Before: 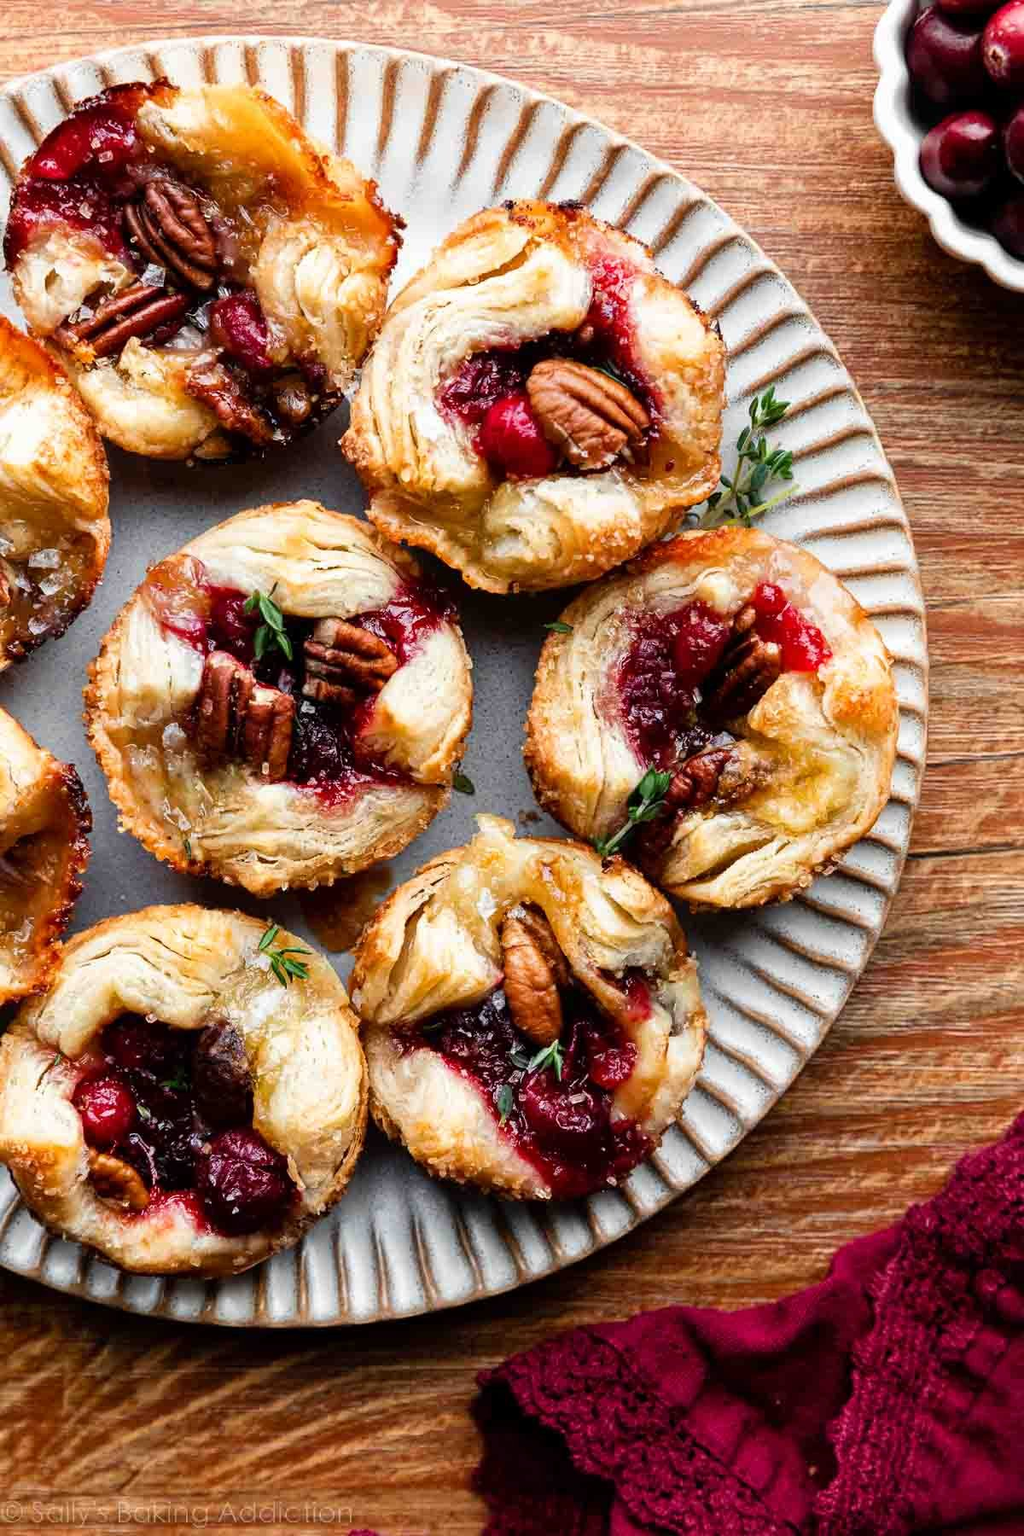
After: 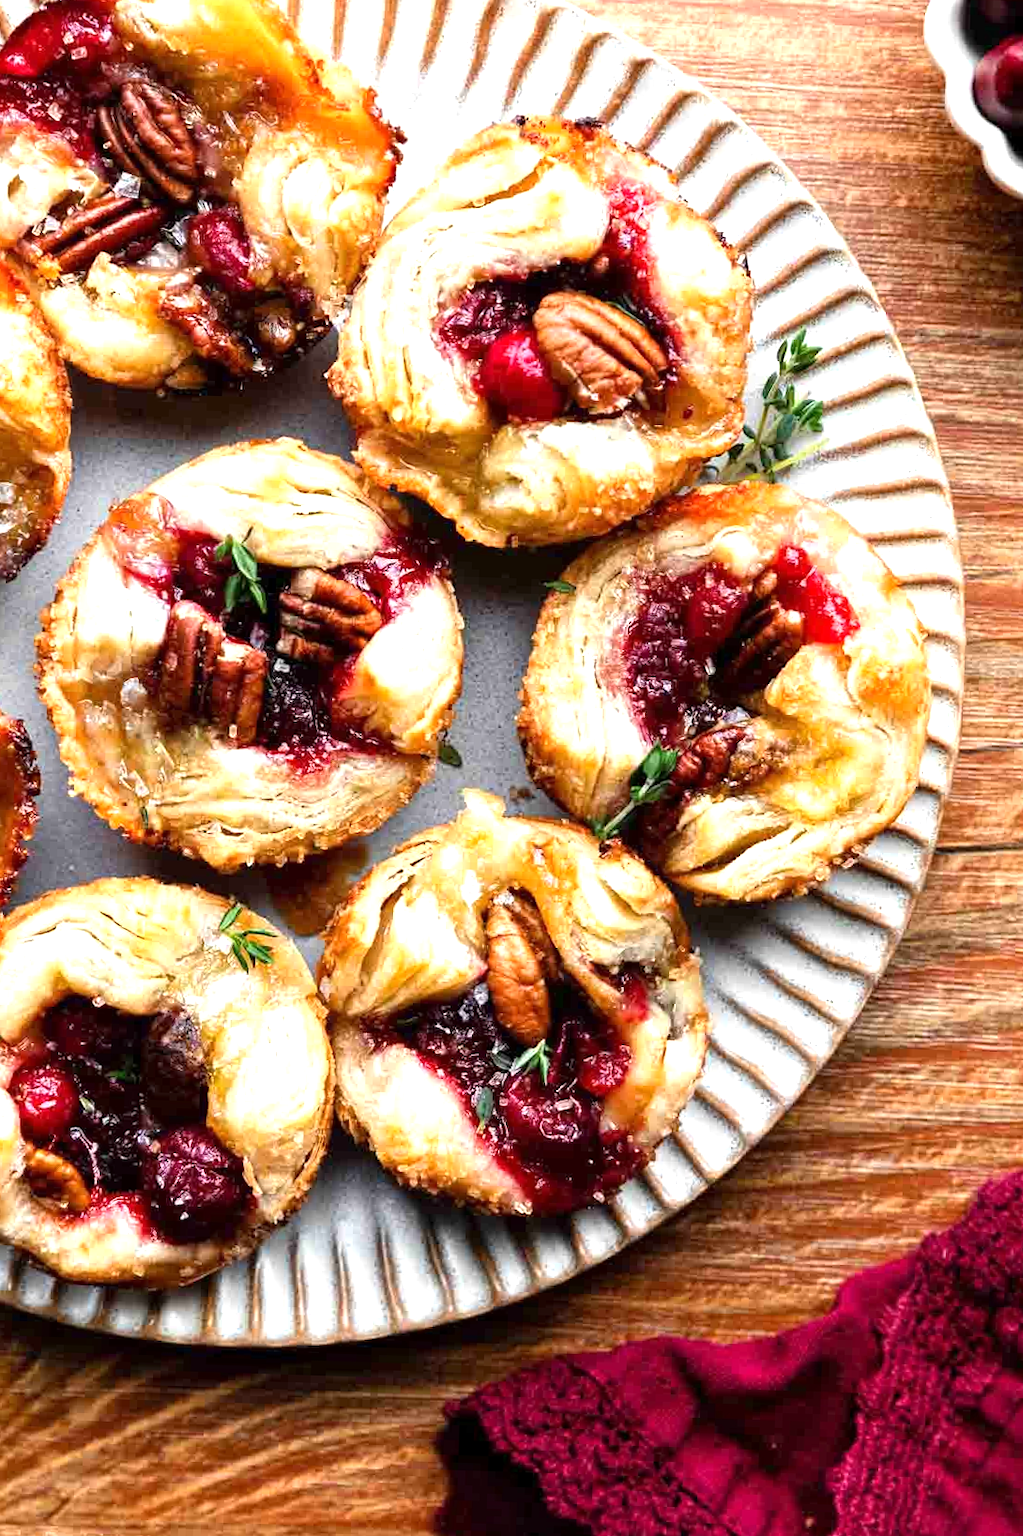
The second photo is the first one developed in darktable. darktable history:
crop and rotate: angle -1.84°, left 3.125%, top 4.15%, right 1.595%, bottom 0.566%
exposure: exposure 0.739 EV, compensate exposure bias true, compensate highlight preservation false
